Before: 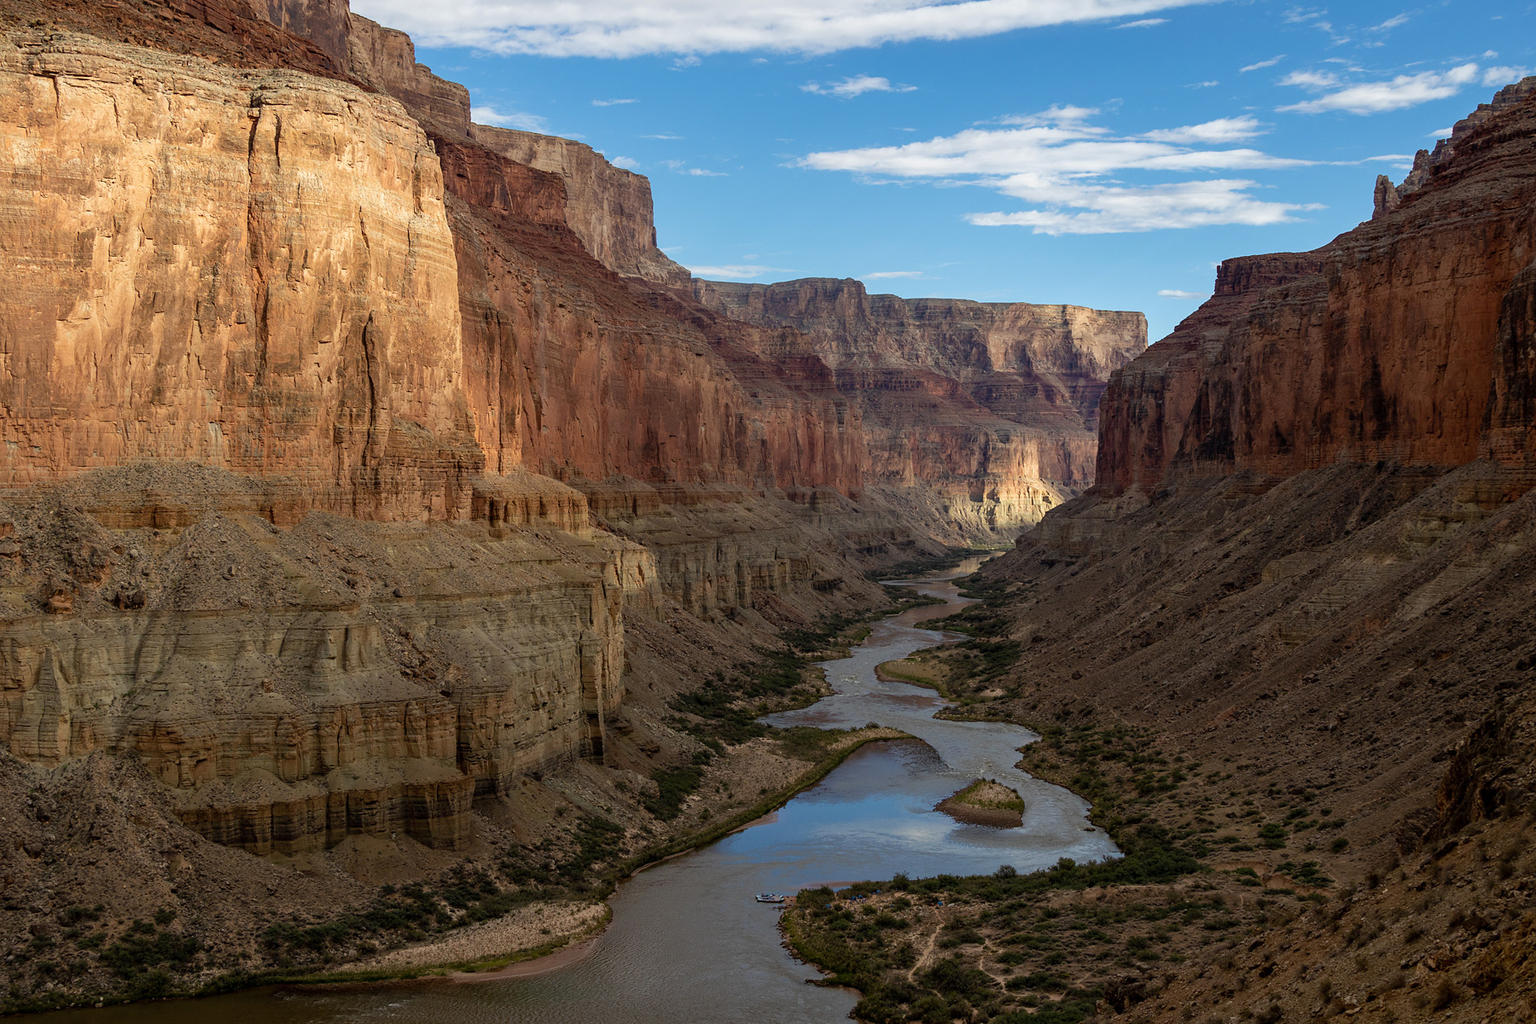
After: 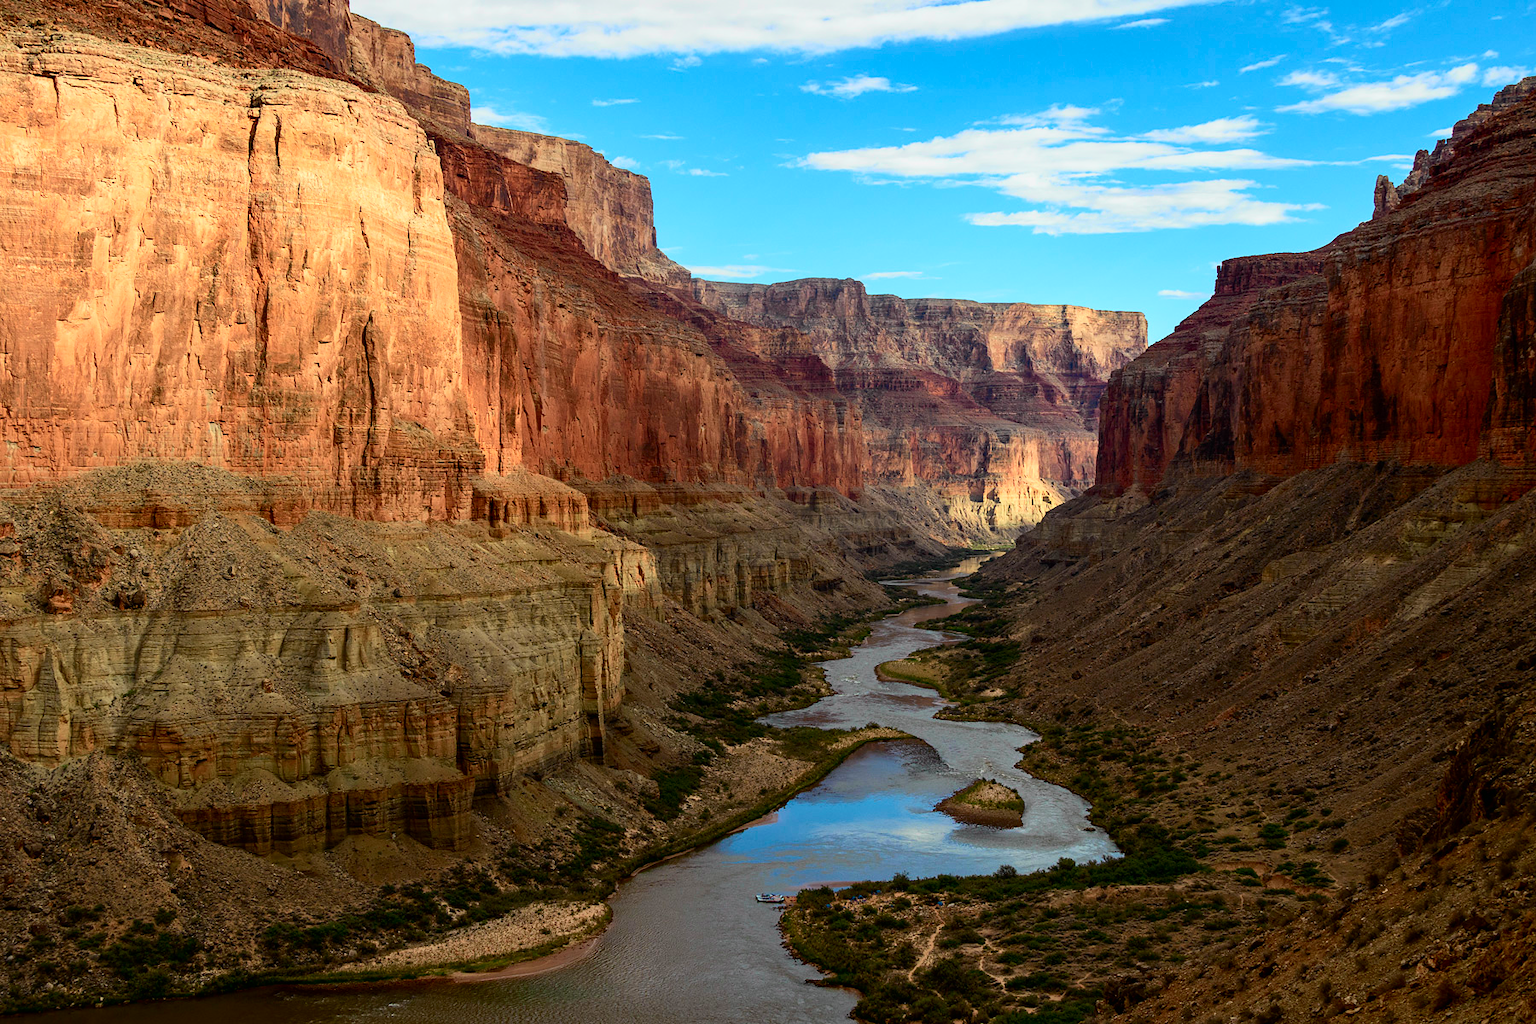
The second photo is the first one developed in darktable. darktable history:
tone curve: curves: ch0 [(0, 0.003) (0.044, 0.025) (0.12, 0.089) (0.197, 0.168) (0.281, 0.273) (0.468, 0.548) (0.583, 0.691) (0.701, 0.815) (0.86, 0.922) (1, 0.982)]; ch1 [(0, 0) (0.232, 0.214) (0.404, 0.376) (0.461, 0.425) (0.493, 0.481) (0.501, 0.5) (0.517, 0.524) (0.55, 0.585) (0.598, 0.651) (0.671, 0.735) (0.796, 0.85) (1, 1)]; ch2 [(0, 0) (0.249, 0.216) (0.357, 0.317) (0.448, 0.432) (0.478, 0.492) (0.498, 0.499) (0.517, 0.527) (0.537, 0.564) (0.569, 0.617) (0.61, 0.659) (0.706, 0.75) (0.808, 0.809) (0.991, 0.968)], color space Lab, independent channels, preserve colors none
